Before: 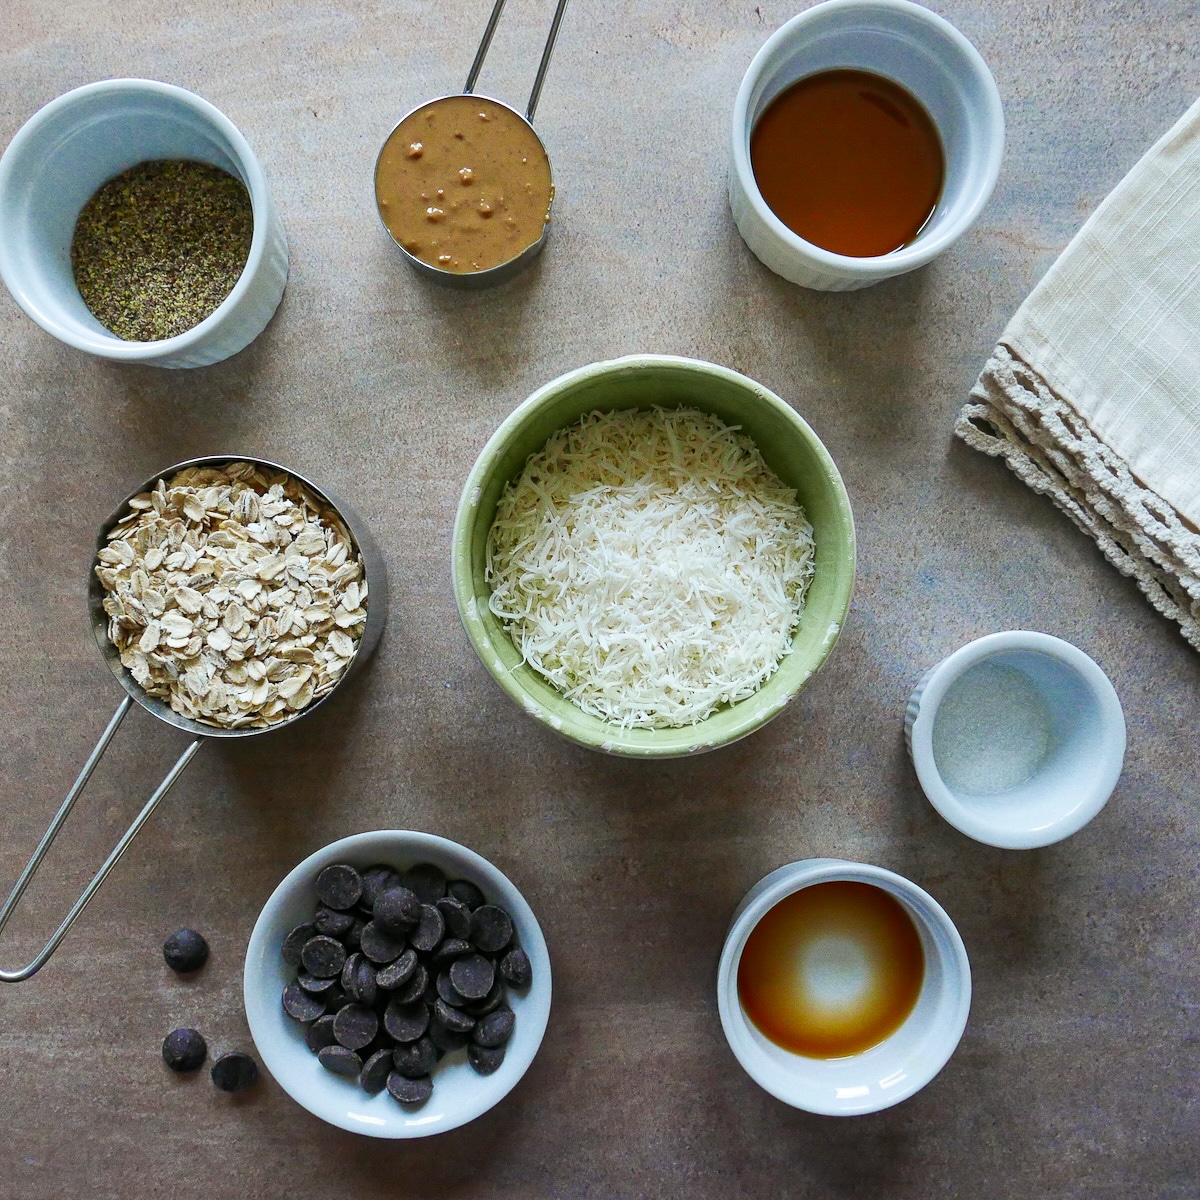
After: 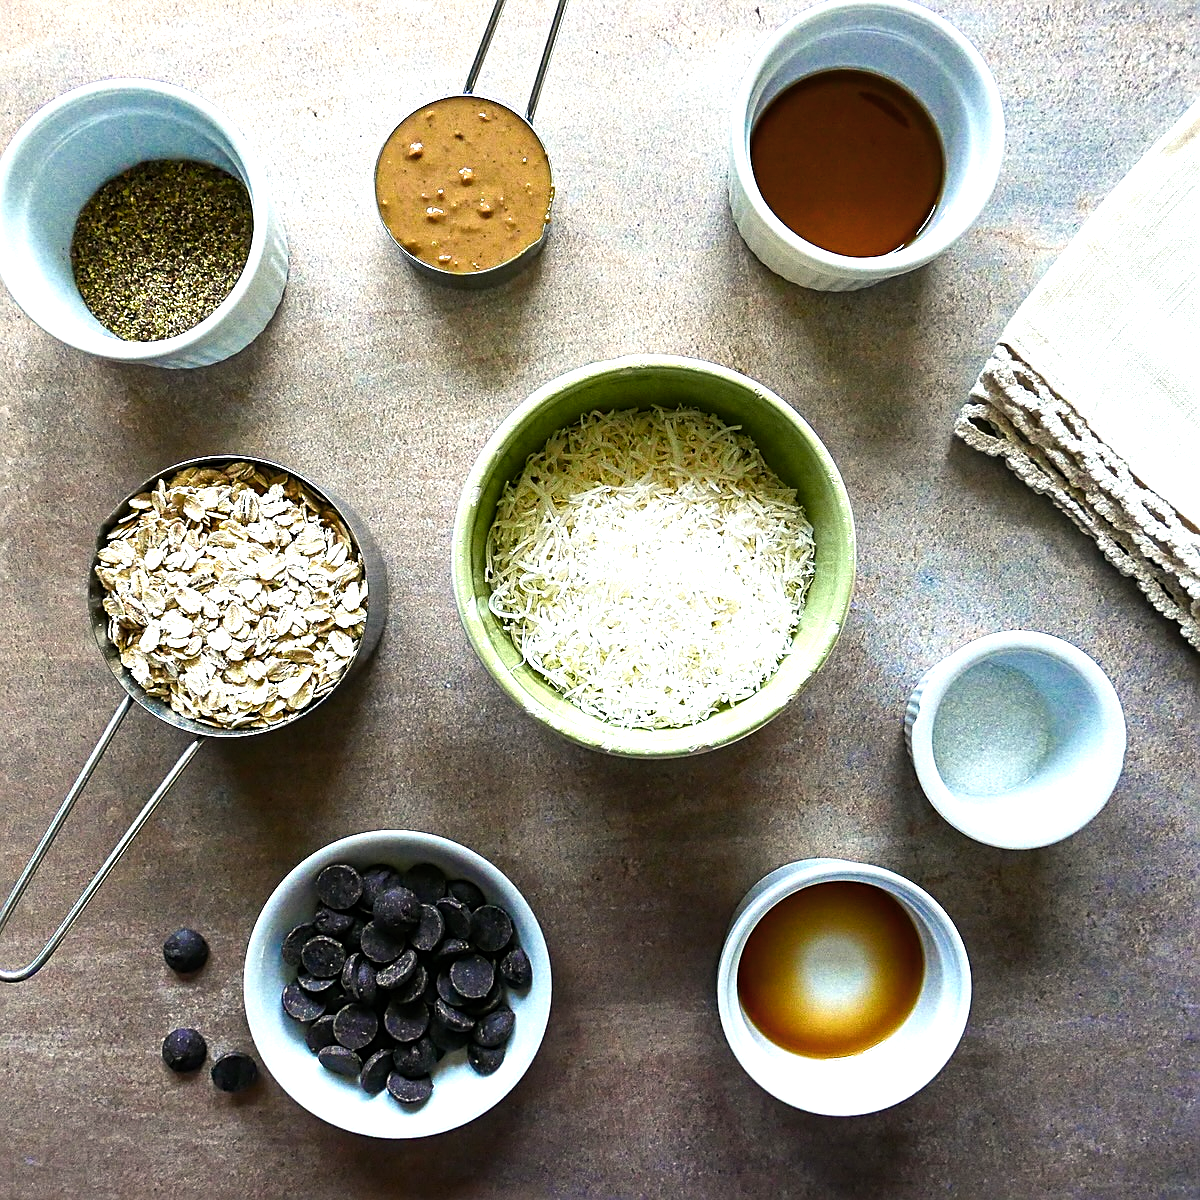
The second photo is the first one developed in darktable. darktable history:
sharpen: amount 0.539
tone equalizer: -8 EV -0.406 EV, -7 EV -0.403 EV, -6 EV -0.328 EV, -5 EV -0.246 EV, -3 EV 0.201 EV, -2 EV 0.329 EV, -1 EV 0.398 EV, +0 EV 0.423 EV
color balance rgb: power › hue 60.44°, highlights gain › chroma 2.256%, highlights gain › hue 74.48°, perceptual saturation grading › global saturation 14.015%, perceptual saturation grading › highlights -24.793%, perceptual saturation grading › shadows 24.269%, perceptual brilliance grading › highlights 16.393%, perceptual brilliance grading › mid-tones 6.262%, perceptual brilliance grading › shadows -15.823%, global vibrance 20%
color zones: curves: ch0 [(0, 0.558) (0.143, 0.559) (0.286, 0.529) (0.429, 0.505) (0.571, 0.5) (0.714, 0.5) (0.857, 0.5) (1, 0.558)]; ch1 [(0, 0.469) (0.01, 0.469) (0.12, 0.446) (0.248, 0.469) (0.5, 0.5) (0.748, 0.5) (0.99, 0.469) (1, 0.469)]
